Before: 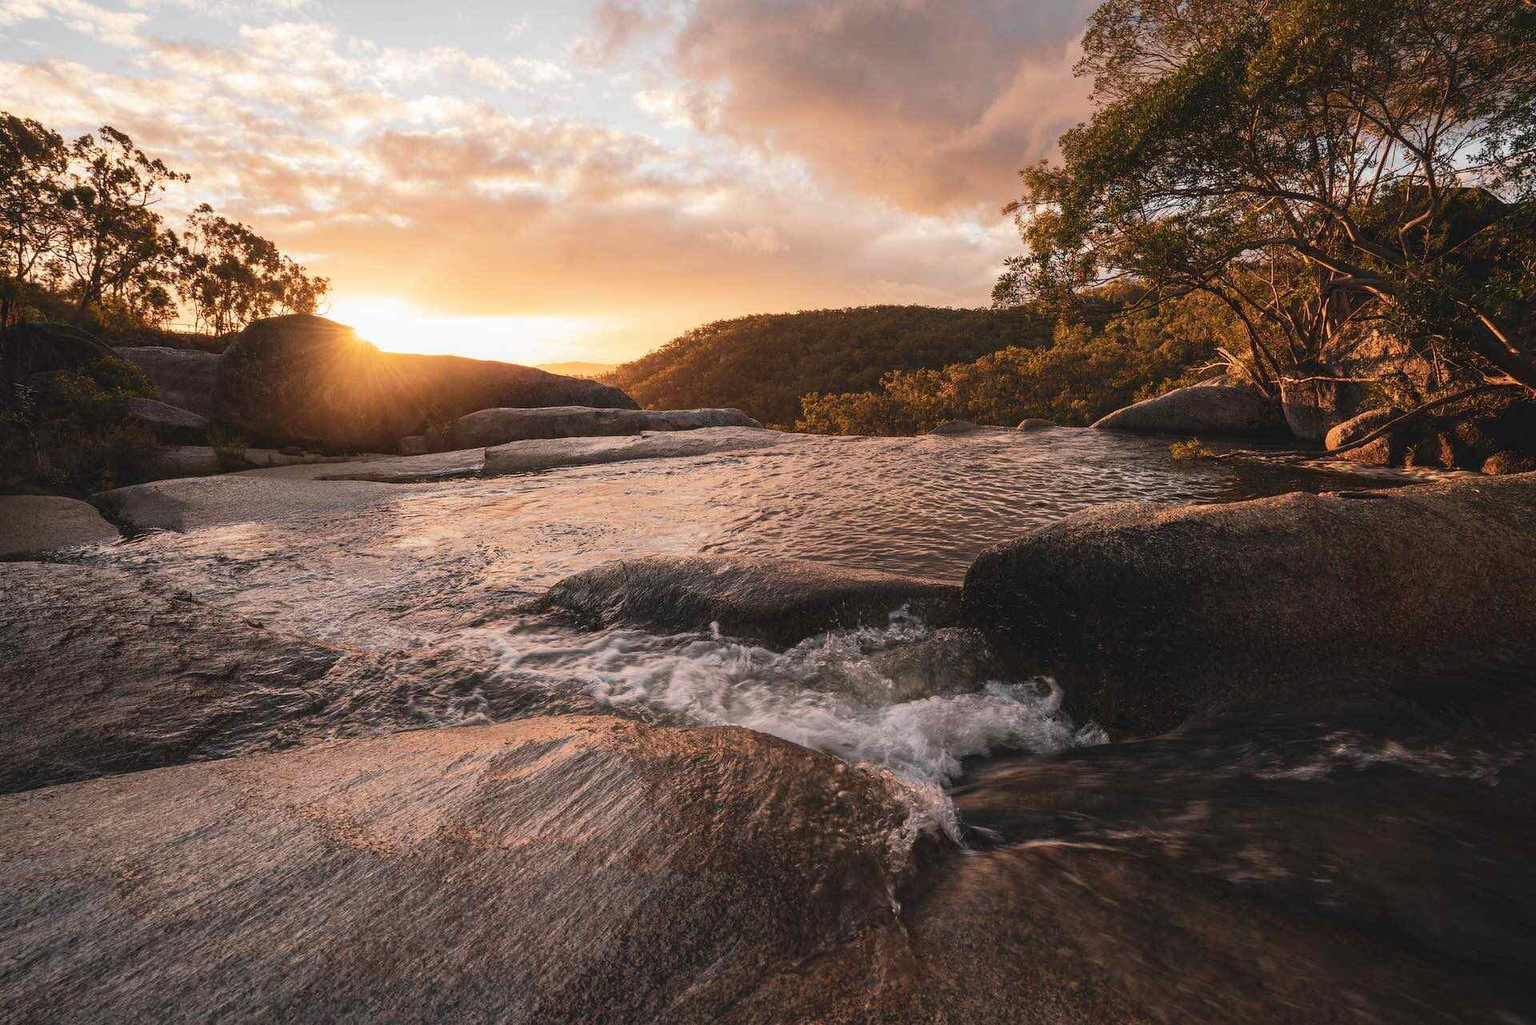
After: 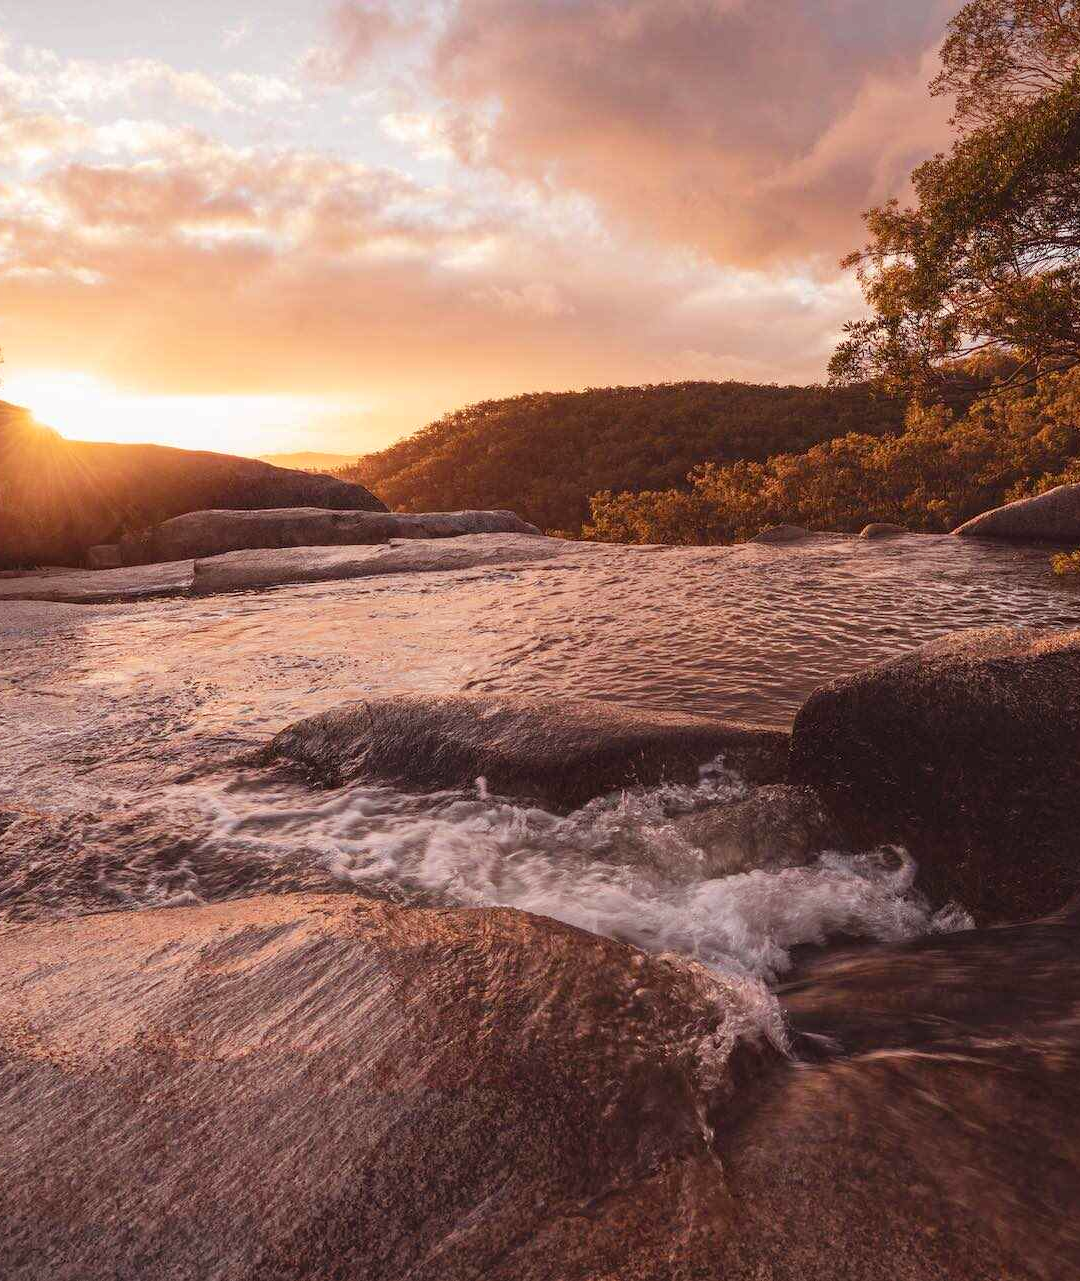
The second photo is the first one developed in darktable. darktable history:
crop: left 21.496%, right 22.254%
rgb levels: mode RGB, independent channels, levels [[0, 0.474, 1], [0, 0.5, 1], [0, 0.5, 1]]
